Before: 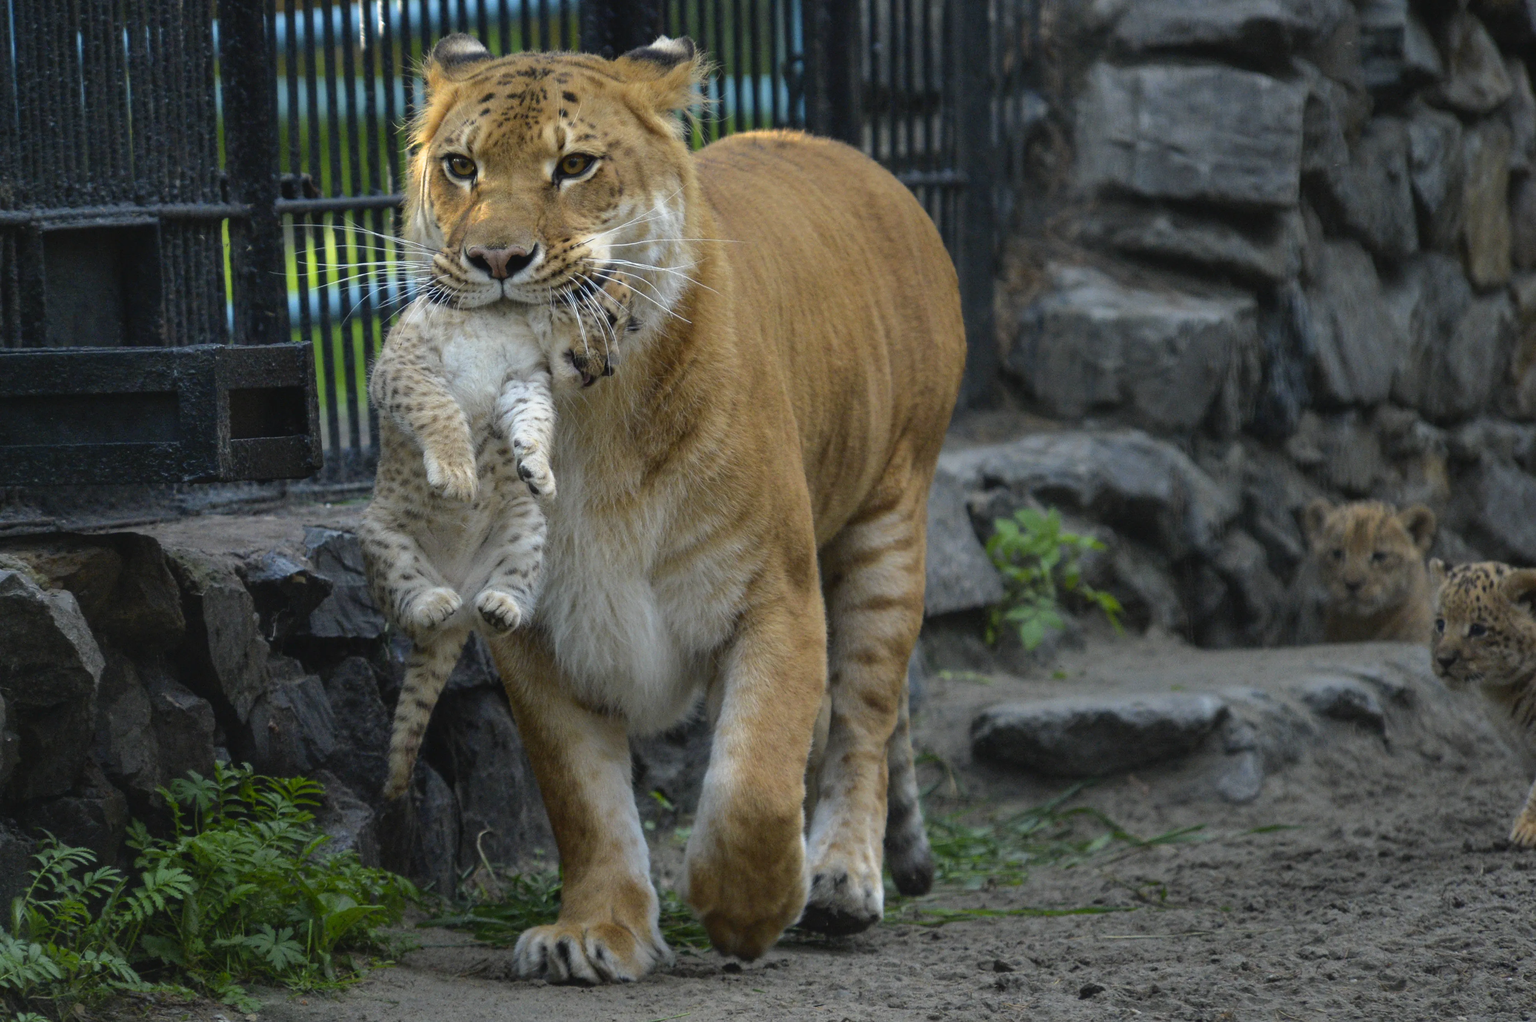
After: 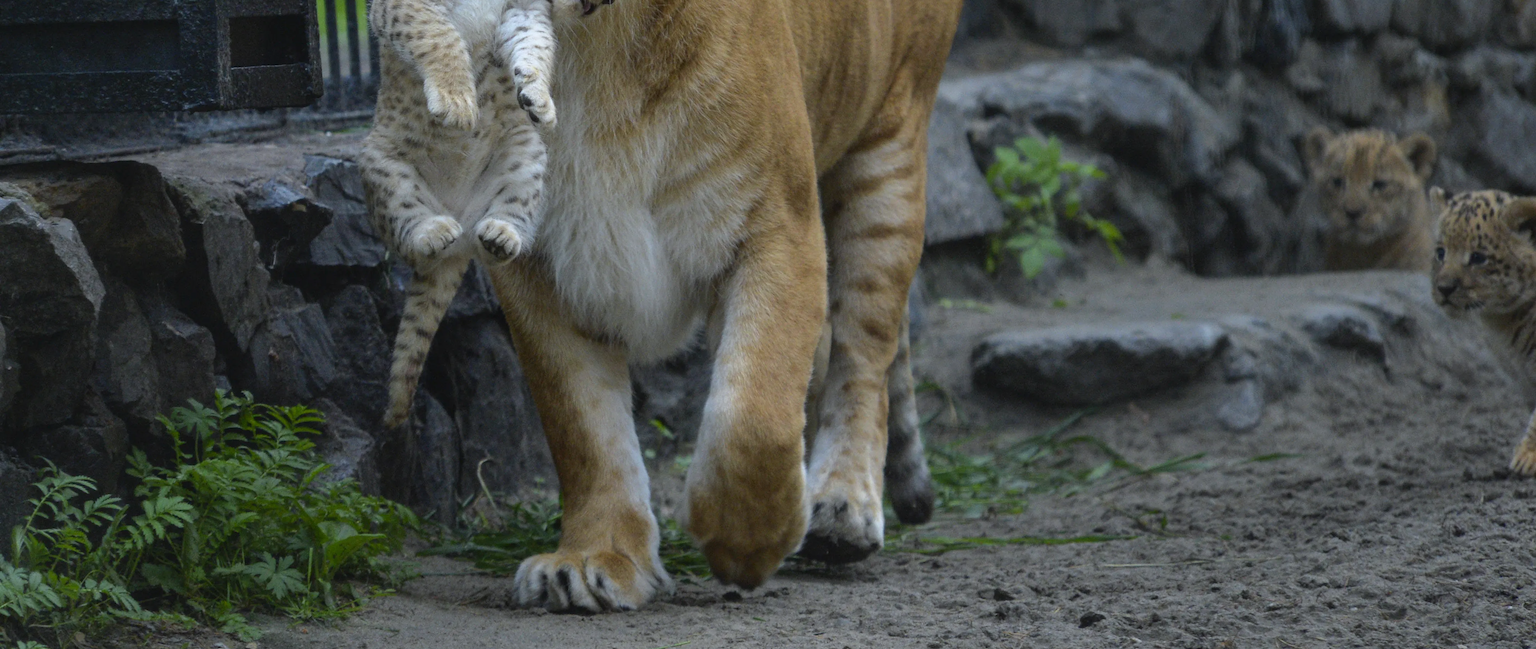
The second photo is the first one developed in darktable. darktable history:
crop and rotate: top 36.435%
white balance: red 0.976, blue 1.04
